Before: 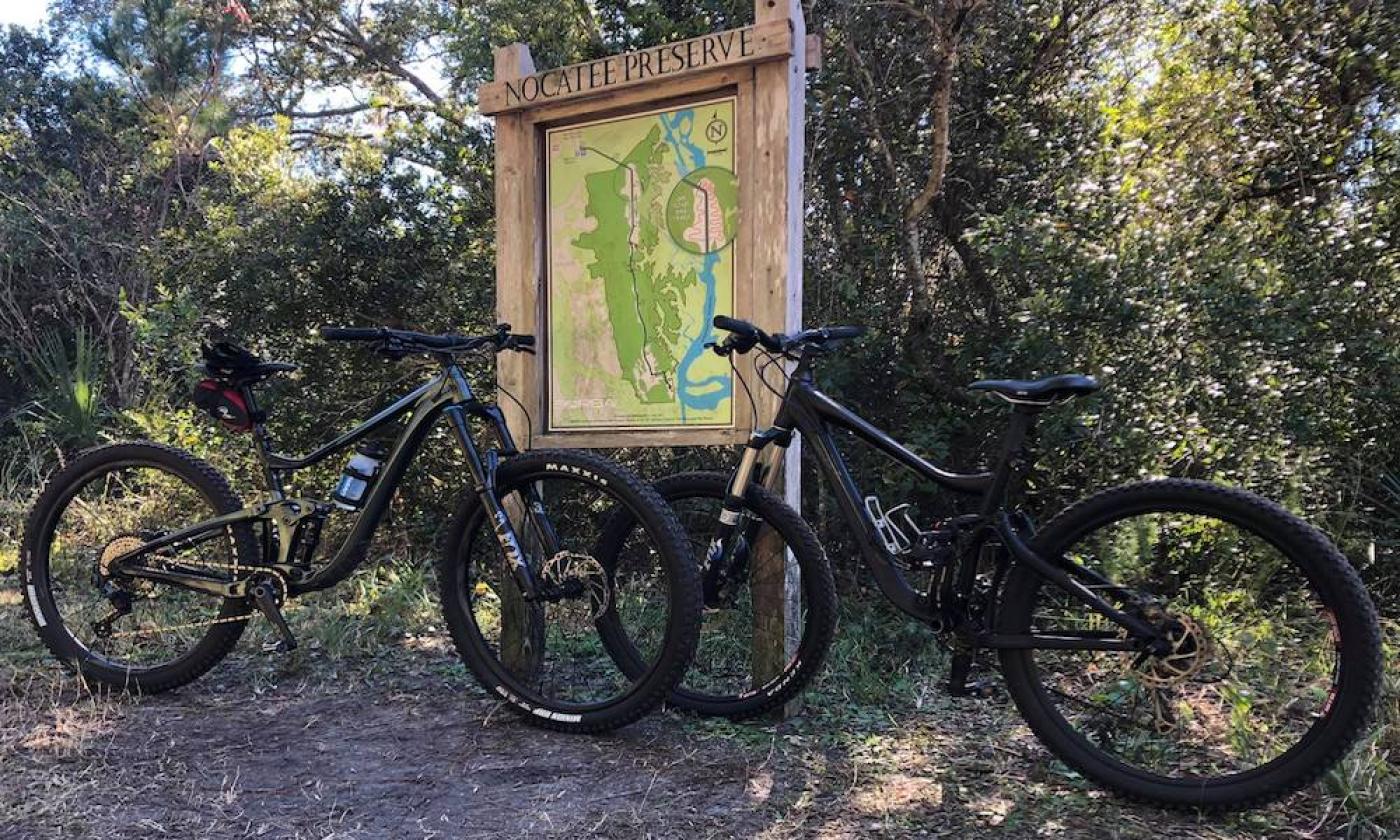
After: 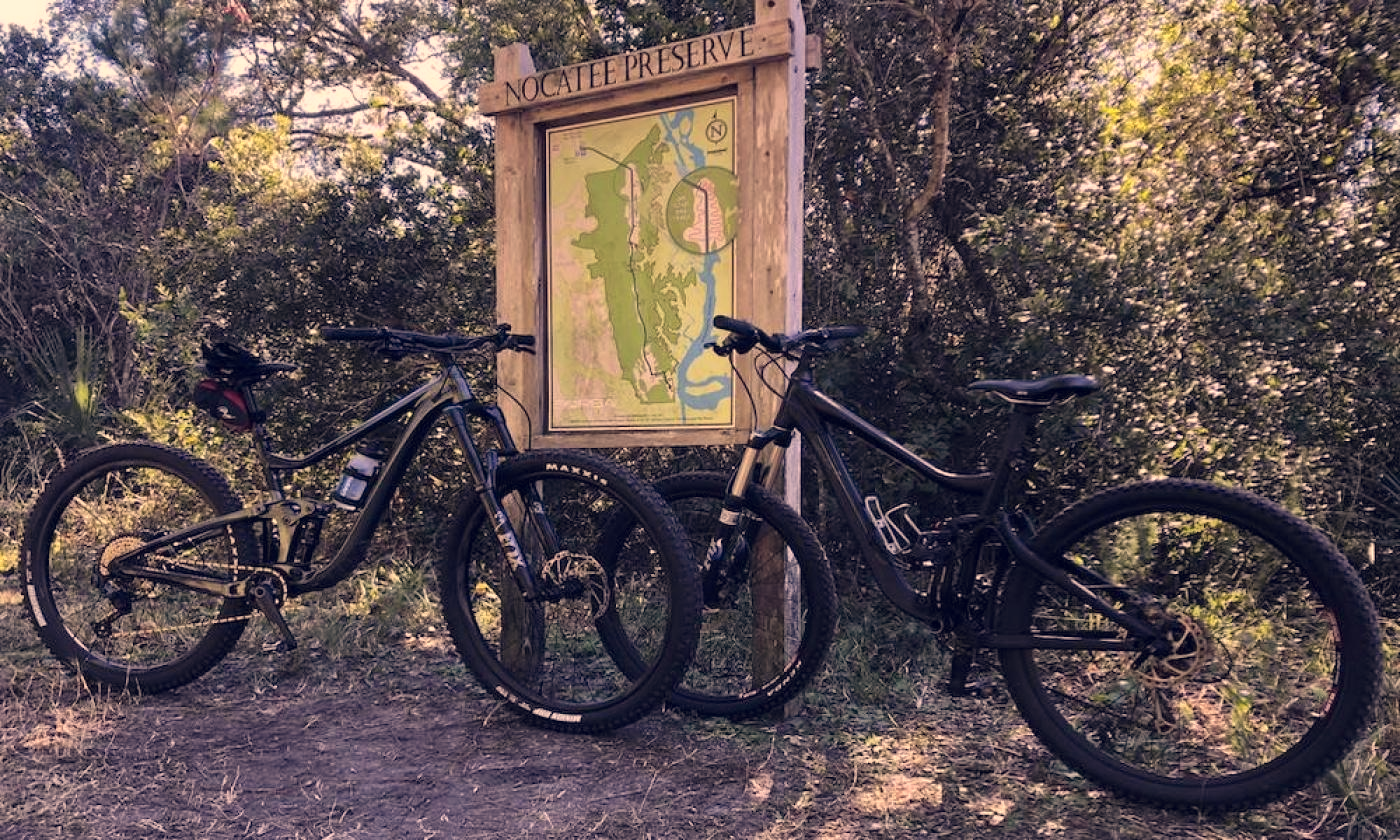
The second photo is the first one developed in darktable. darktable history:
color correction: highlights a* 20.29, highlights b* 27.05, shadows a* 3.43, shadows b* -17.05, saturation 0.754
